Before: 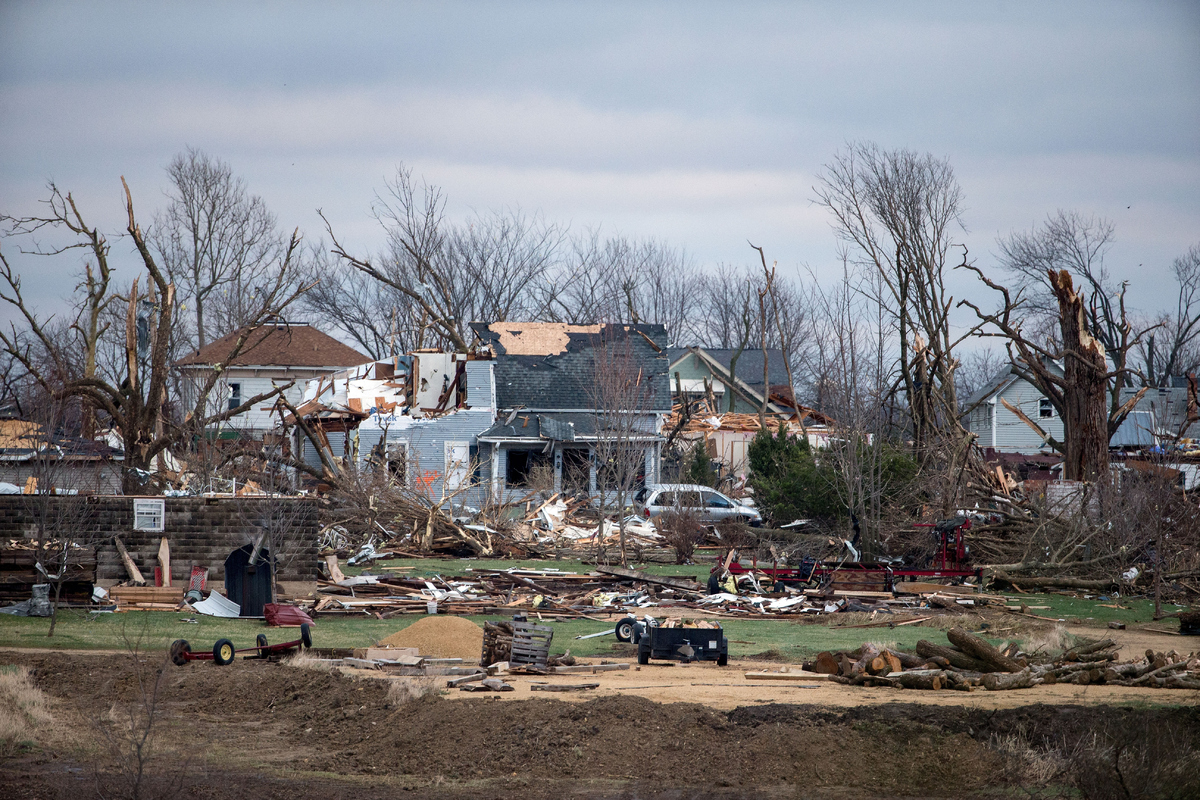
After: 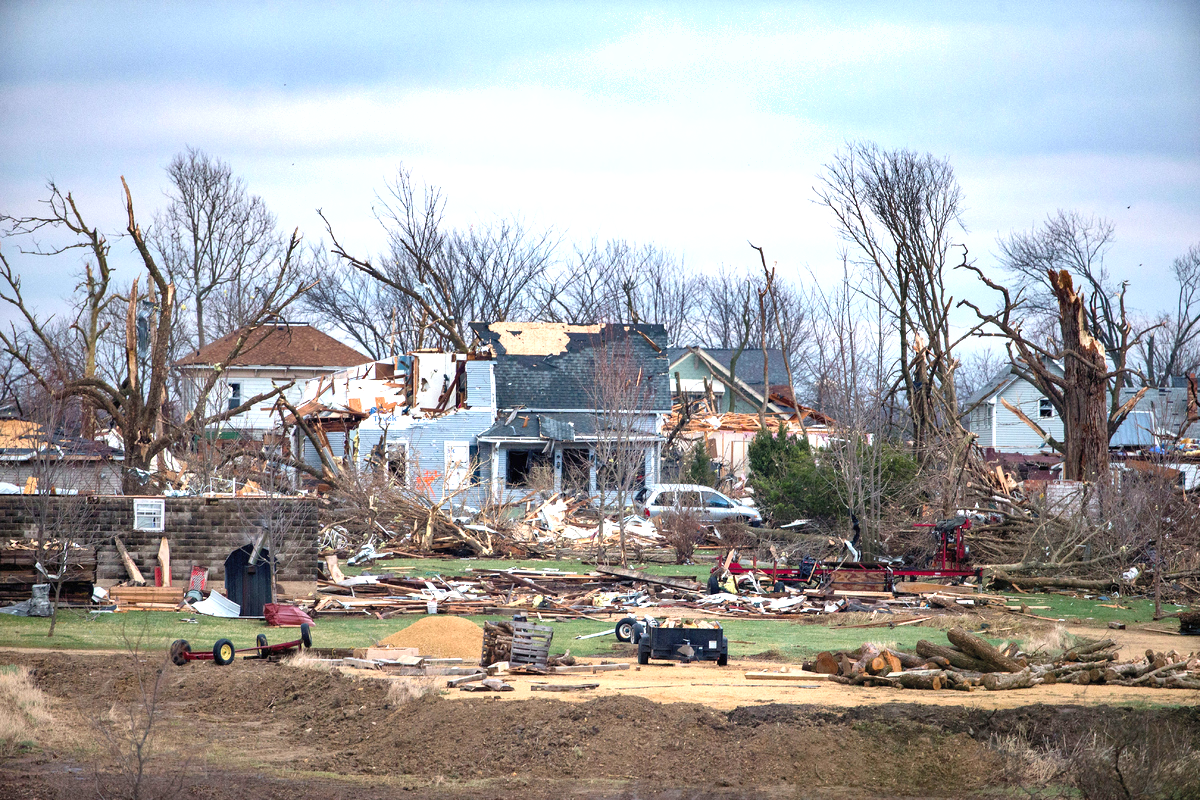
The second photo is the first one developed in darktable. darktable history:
shadows and highlights: shadows 53, soften with gaussian
exposure: black level correction 0, exposure 0.877 EV, compensate exposure bias true, compensate highlight preservation false
contrast brightness saturation: brightness 0.09, saturation 0.19
